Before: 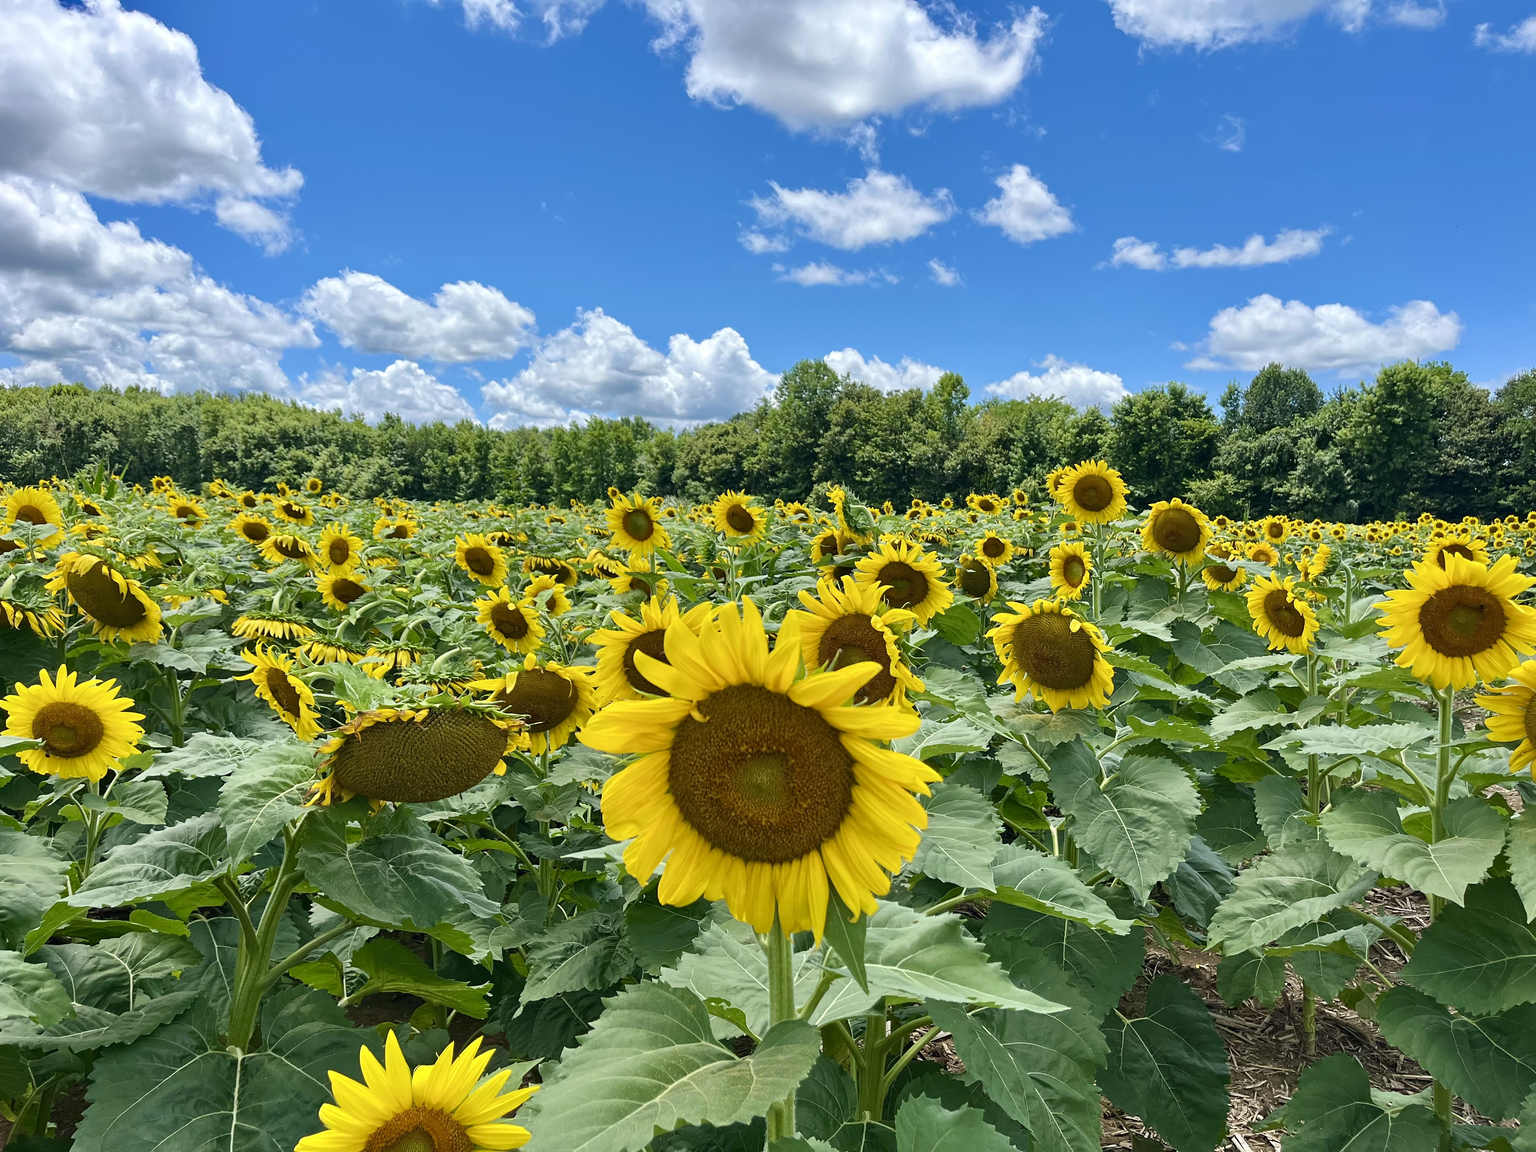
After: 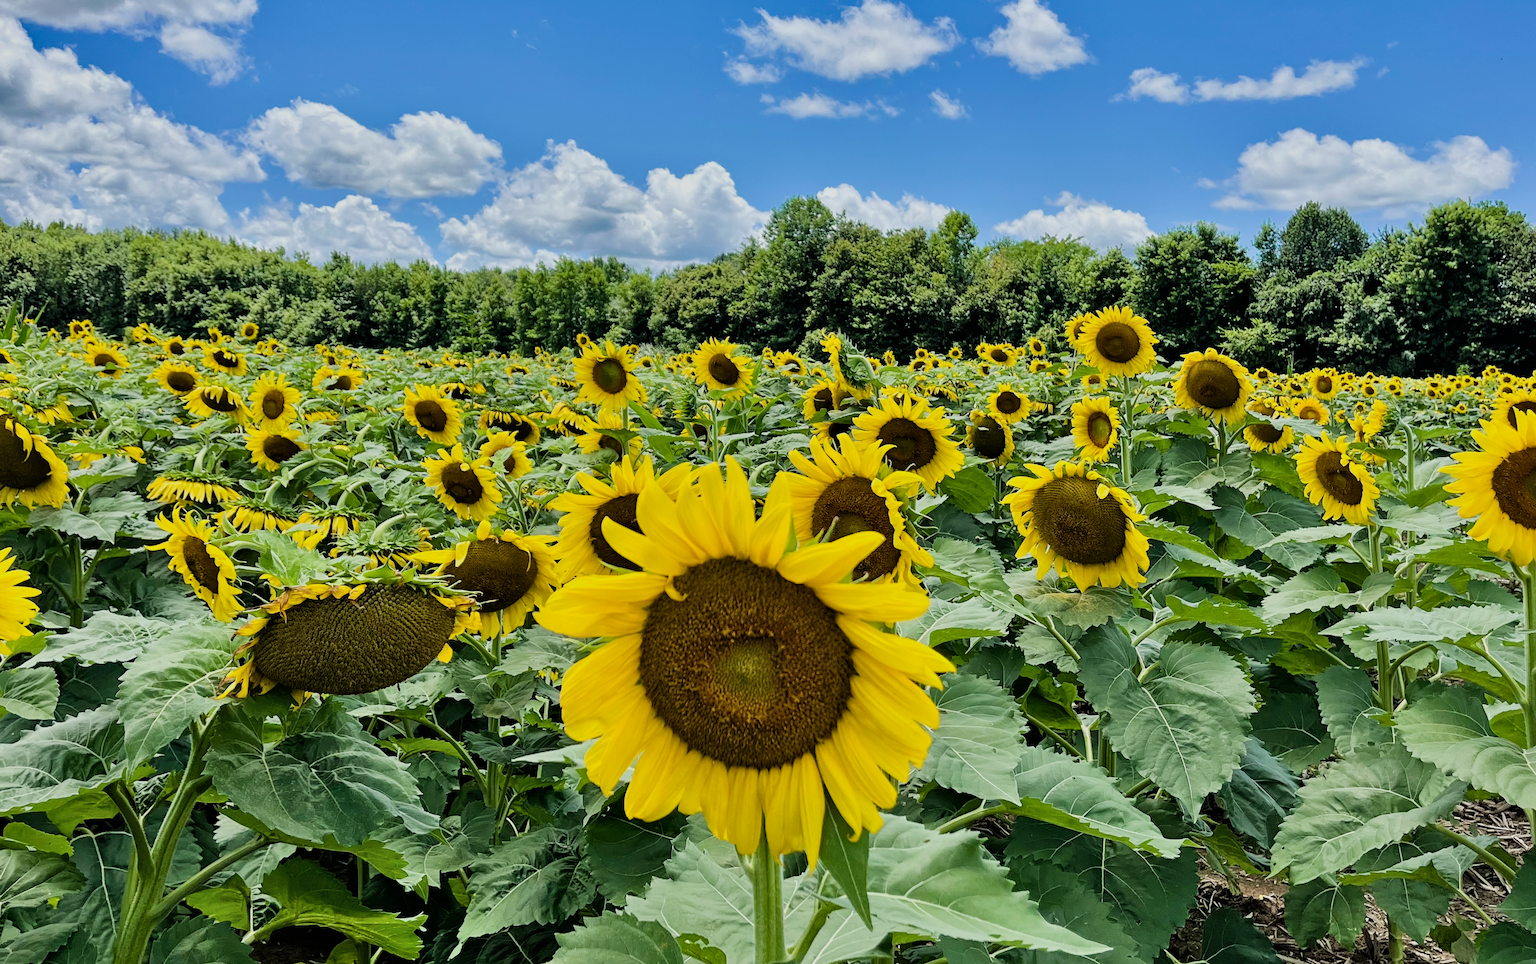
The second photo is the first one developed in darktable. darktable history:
rotate and perspective: rotation 0.215°, lens shift (vertical) -0.139, crop left 0.069, crop right 0.939, crop top 0.002, crop bottom 0.996
shadows and highlights: soften with gaussian
filmic rgb: black relative exposure -5 EV, hardness 2.88, contrast 1.2, highlights saturation mix -30%
crop and rotate: left 2.991%, top 13.302%, right 1.981%, bottom 12.636%
